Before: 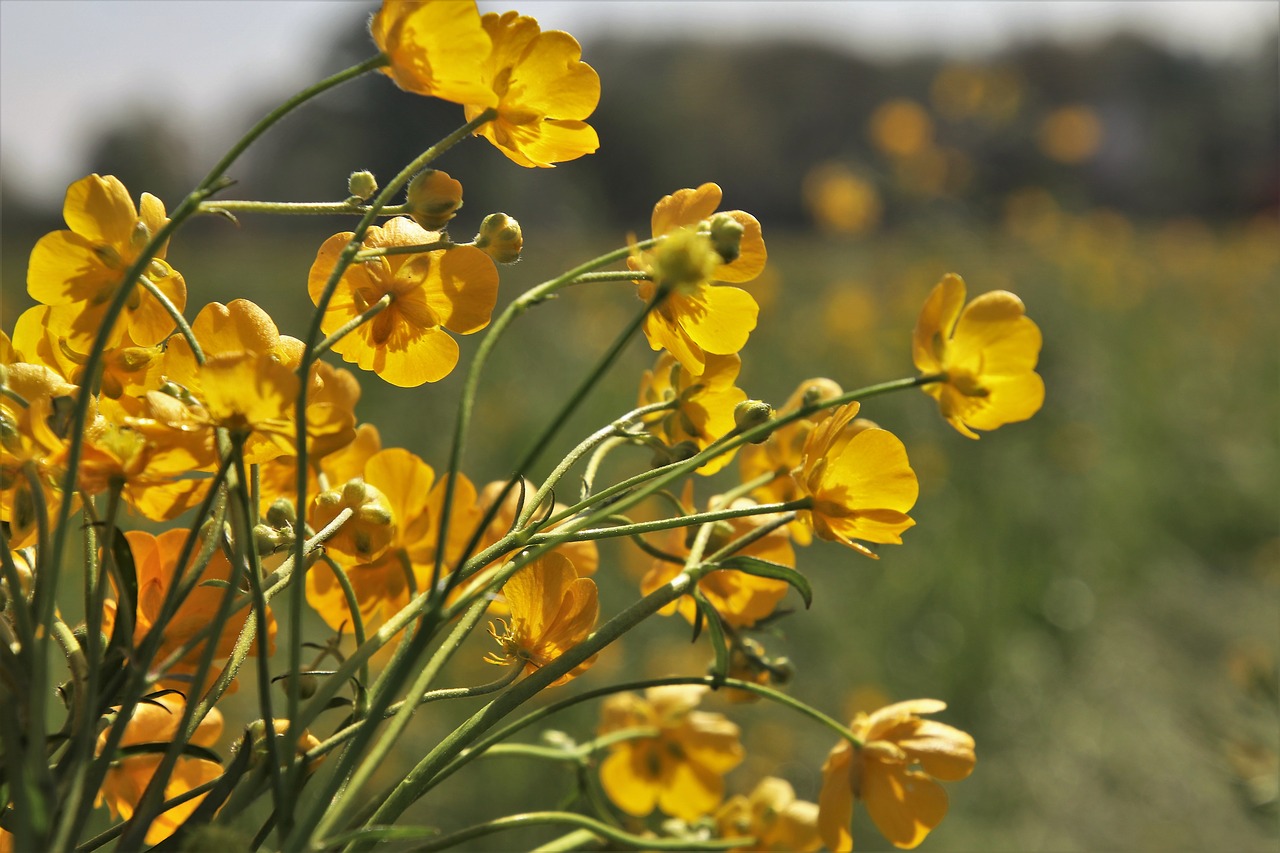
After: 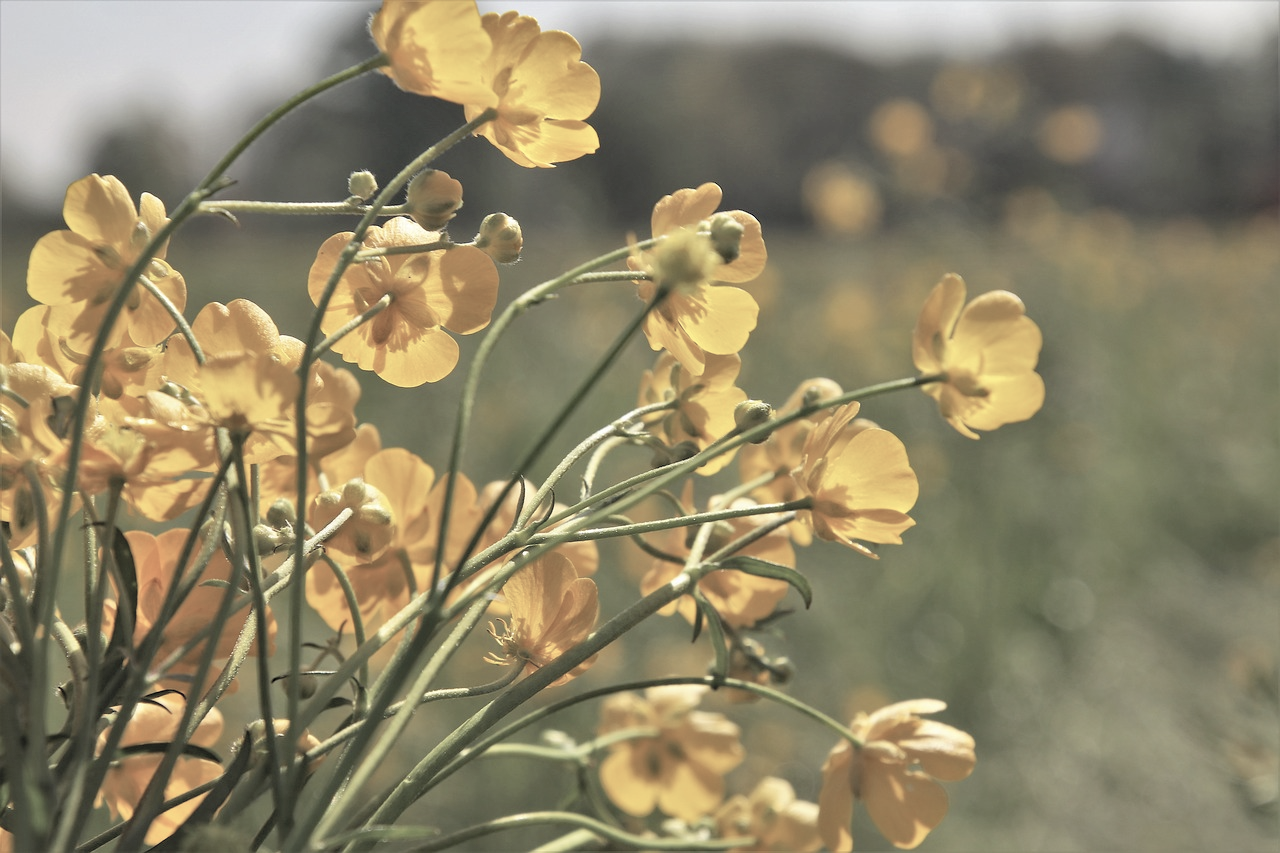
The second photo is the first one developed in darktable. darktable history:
haze removal: adaptive false
contrast brightness saturation: brightness 0.19, saturation -0.492
